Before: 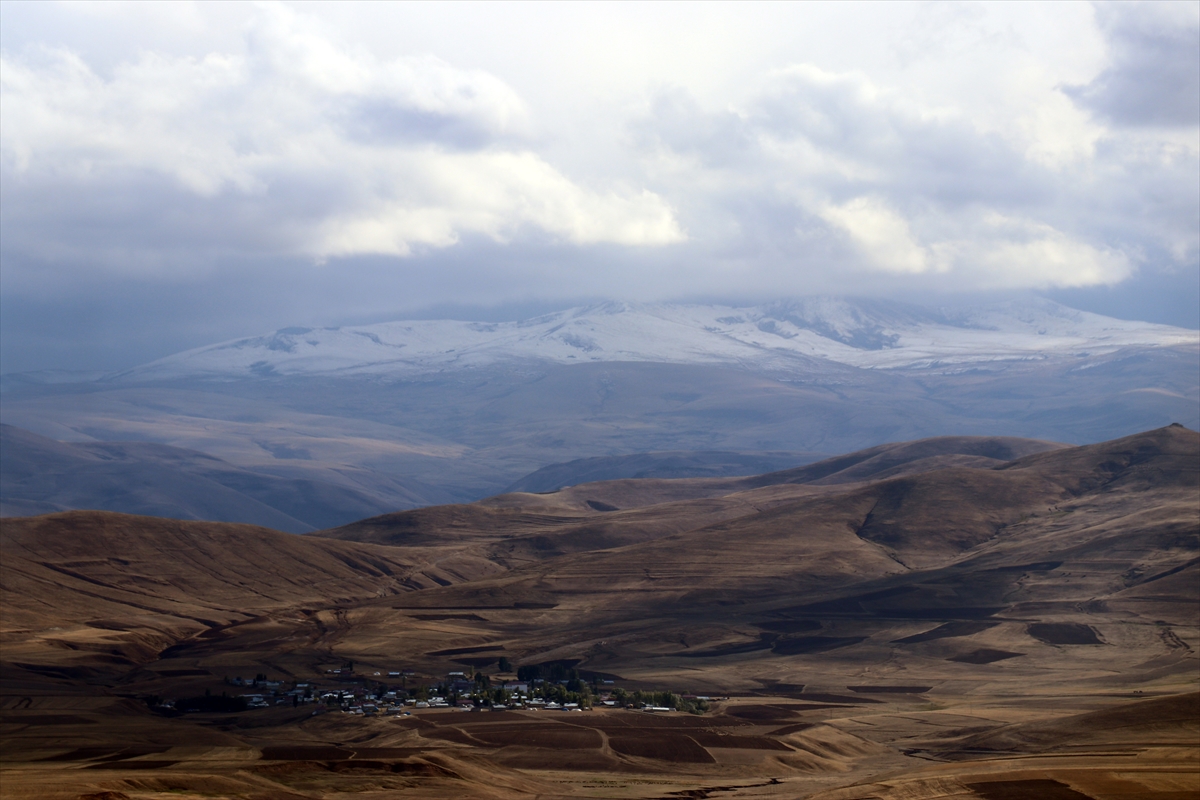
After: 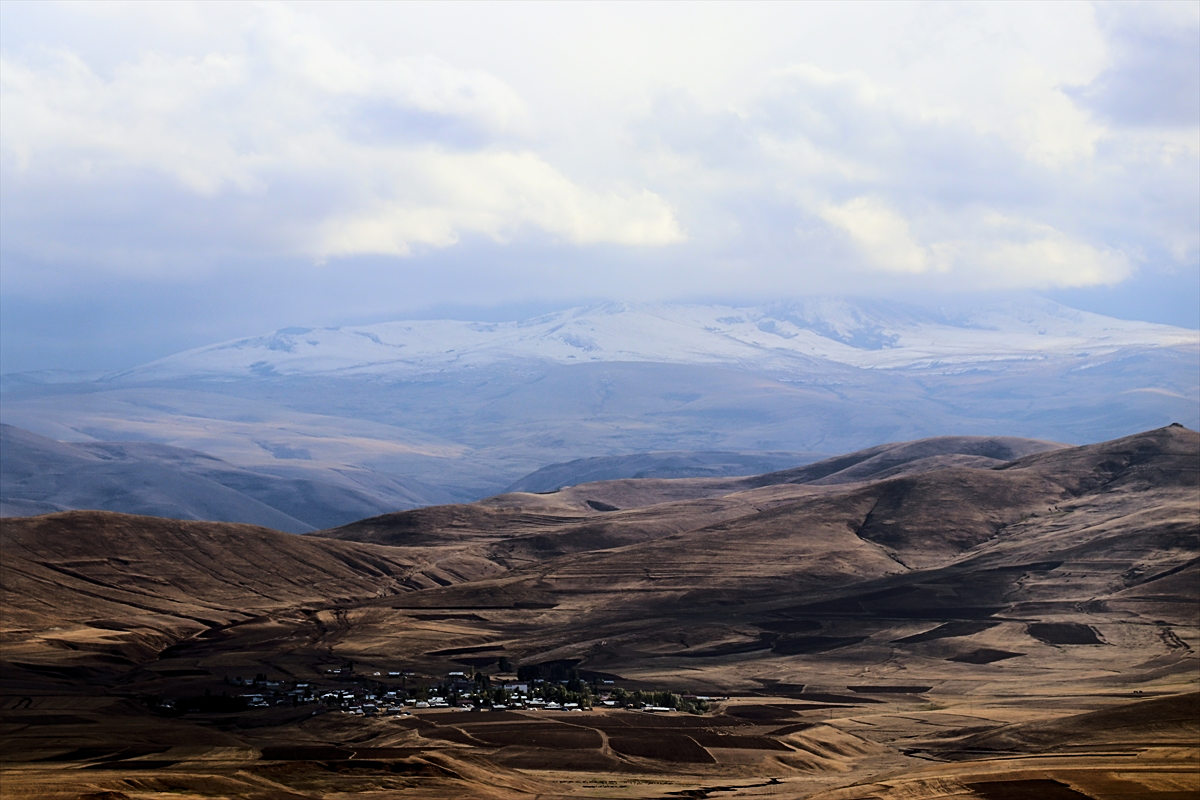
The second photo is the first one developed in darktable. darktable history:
tone curve: curves: ch0 [(0.014, 0) (0.13, 0.09) (0.227, 0.211) (0.33, 0.395) (0.494, 0.615) (0.662, 0.76) (0.795, 0.846) (1, 0.969)]; ch1 [(0, 0) (0.366, 0.367) (0.447, 0.416) (0.473, 0.484) (0.504, 0.502) (0.525, 0.518) (0.564, 0.601) (0.634, 0.66) (0.746, 0.804) (1, 1)]; ch2 [(0, 0) (0.333, 0.346) (0.375, 0.375) (0.424, 0.43) (0.476, 0.498) (0.496, 0.505) (0.517, 0.522) (0.548, 0.548) (0.579, 0.618) (0.651, 0.674) (0.688, 0.728) (1, 1)], color space Lab, linked channels, preserve colors none
sharpen: on, module defaults
